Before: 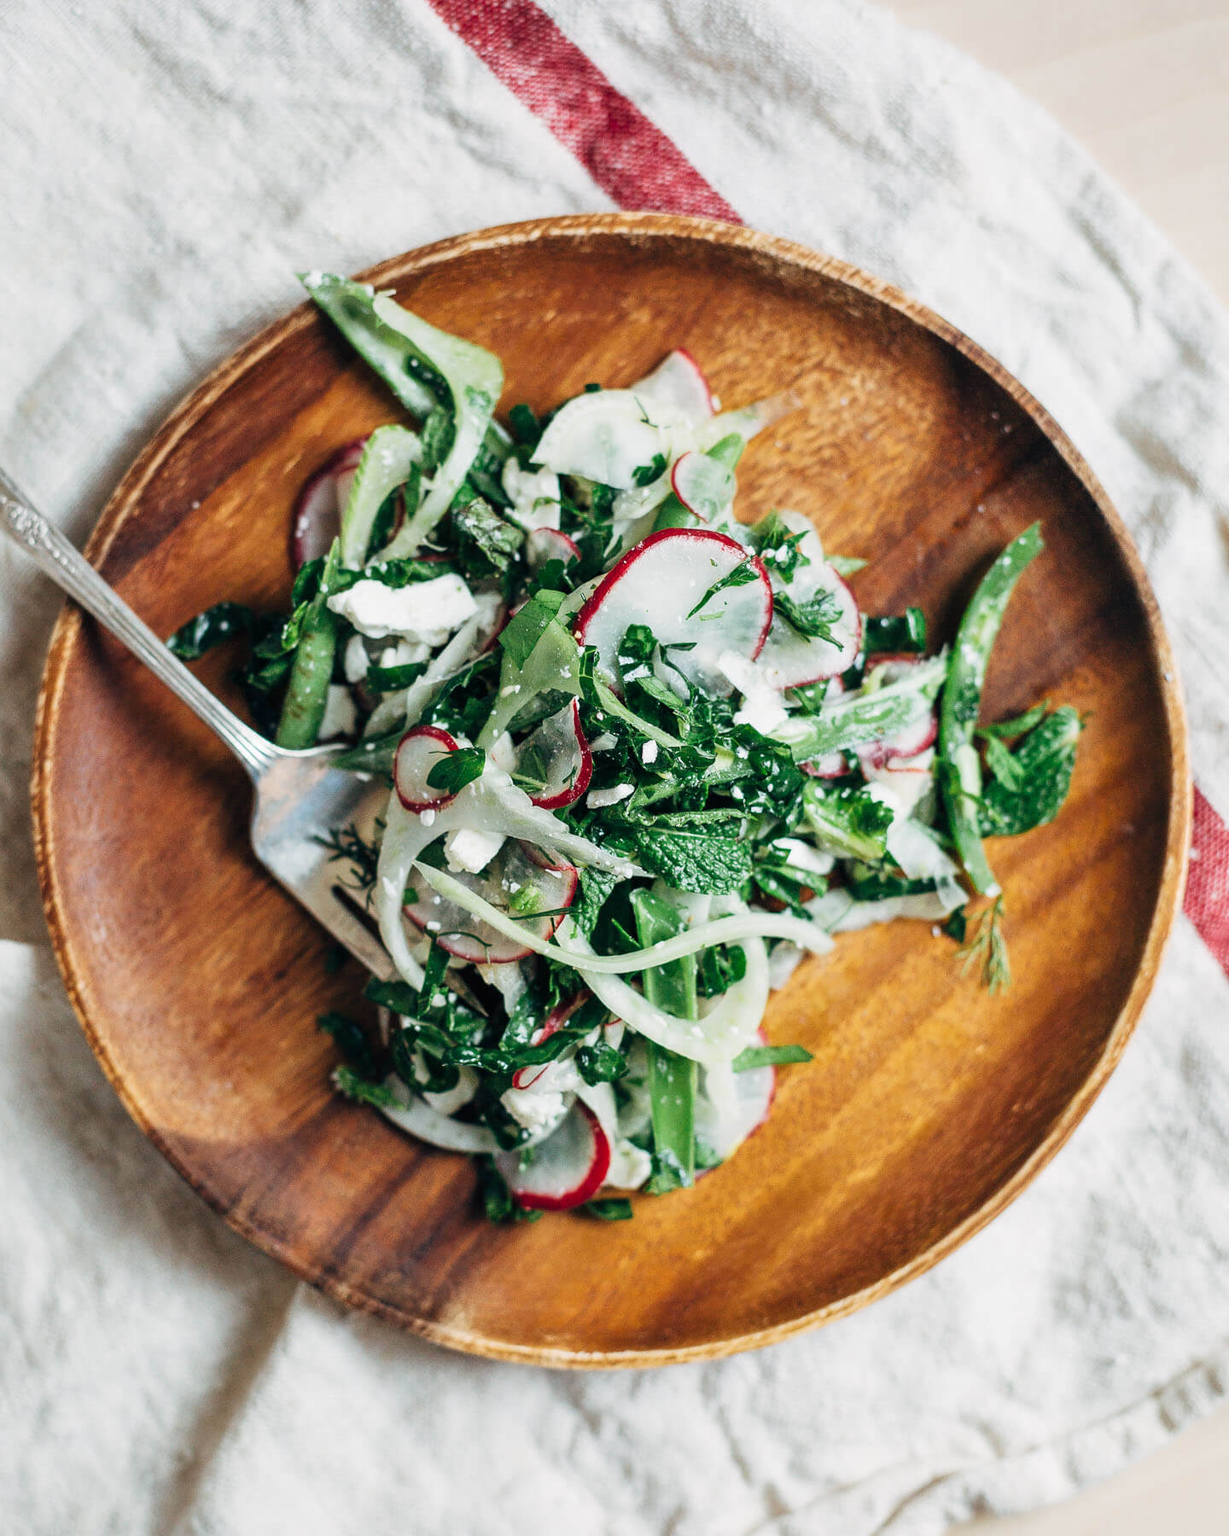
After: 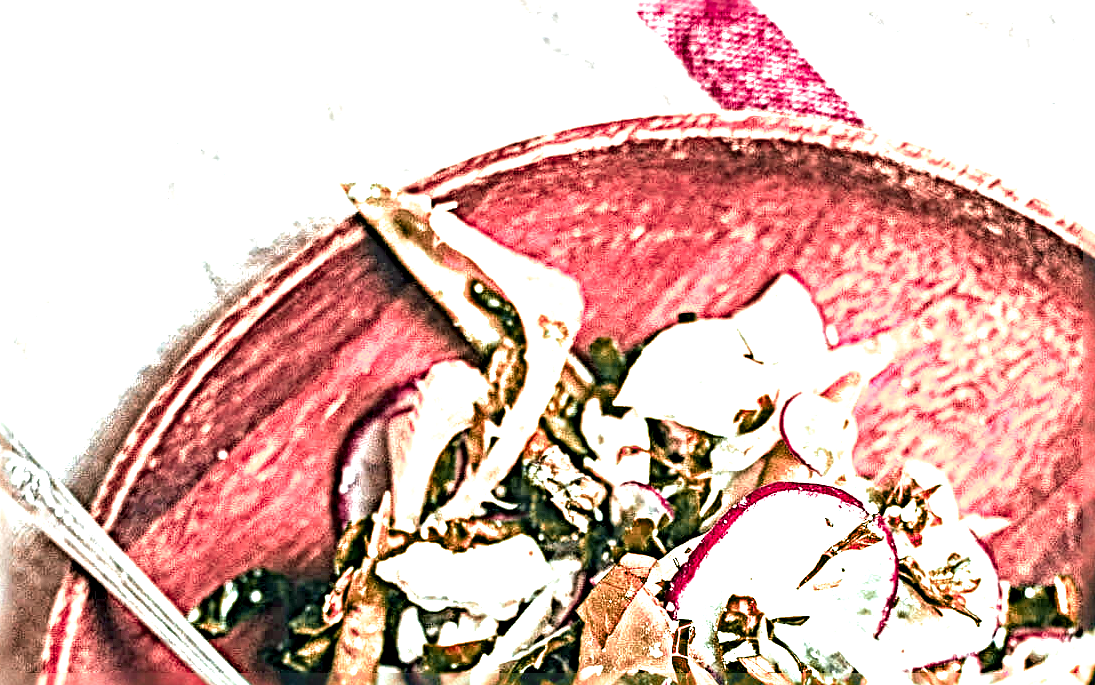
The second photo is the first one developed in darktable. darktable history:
crop: left 0.55%, top 7.65%, right 23.37%, bottom 54.291%
local contrast: detail 130%
sharpen: radius 6.274, amount 1.813, threshold 0.045
velvia: on, module defaults
exposure: black level correction 0, exposure 1.488 EV, compensate highlight preservation false
haze removal: adaptive false
color zones: curves: ch2 [(0, 0.488) (0.143, 0.417) (0.286, 0.212) (0.429, 0.179) (0.571, 0.154) (0.714, 0.415) (0.857, 0.495) (1, 0.488)]
